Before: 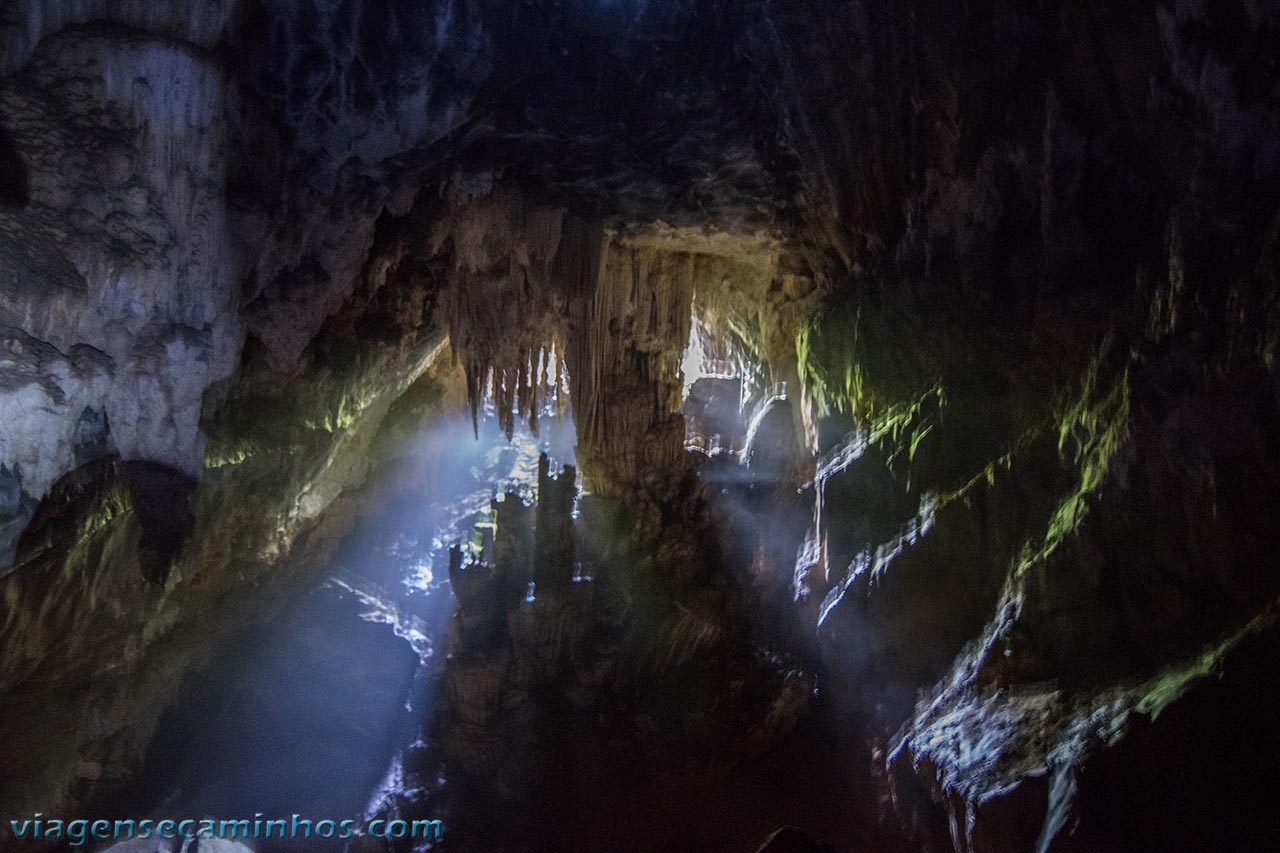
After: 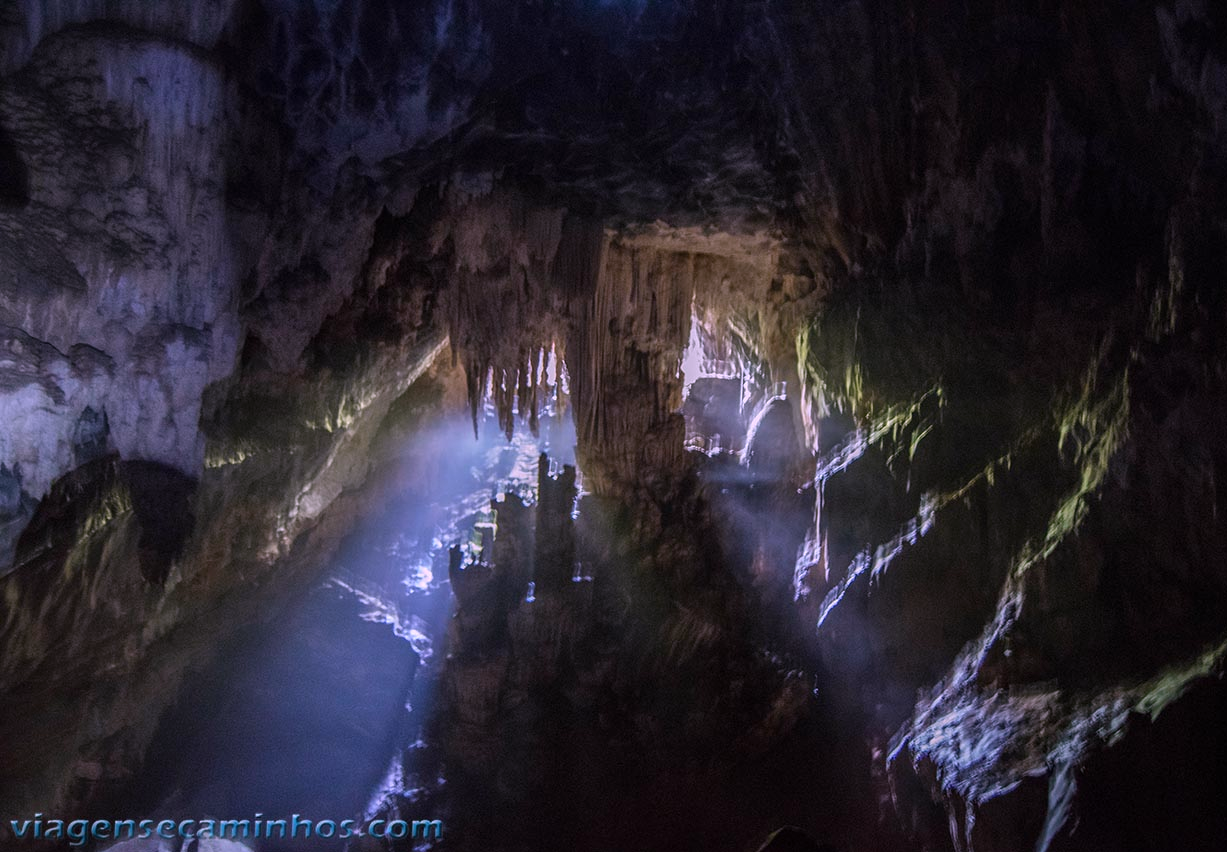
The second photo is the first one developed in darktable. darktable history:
color correction: highlights a* 15.46, highlights b* -20.56
crop: right 4.126%, bottom 0.031%
